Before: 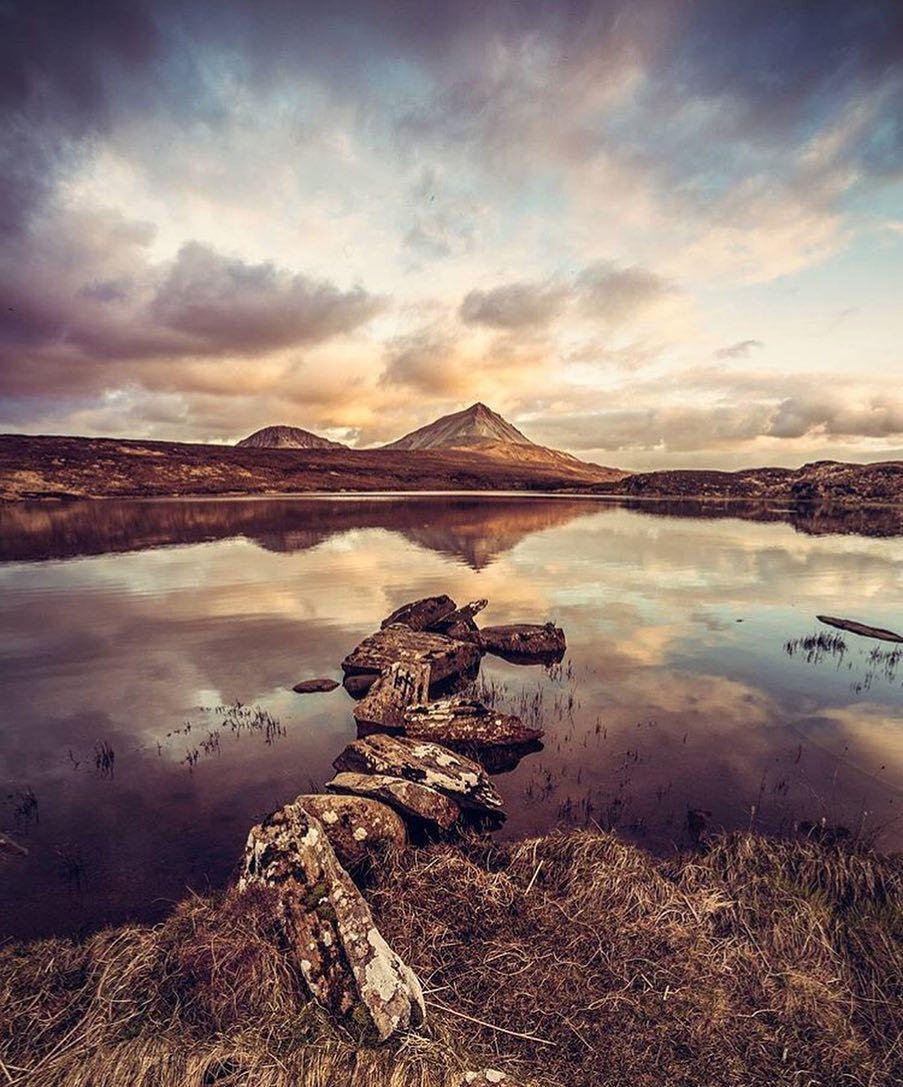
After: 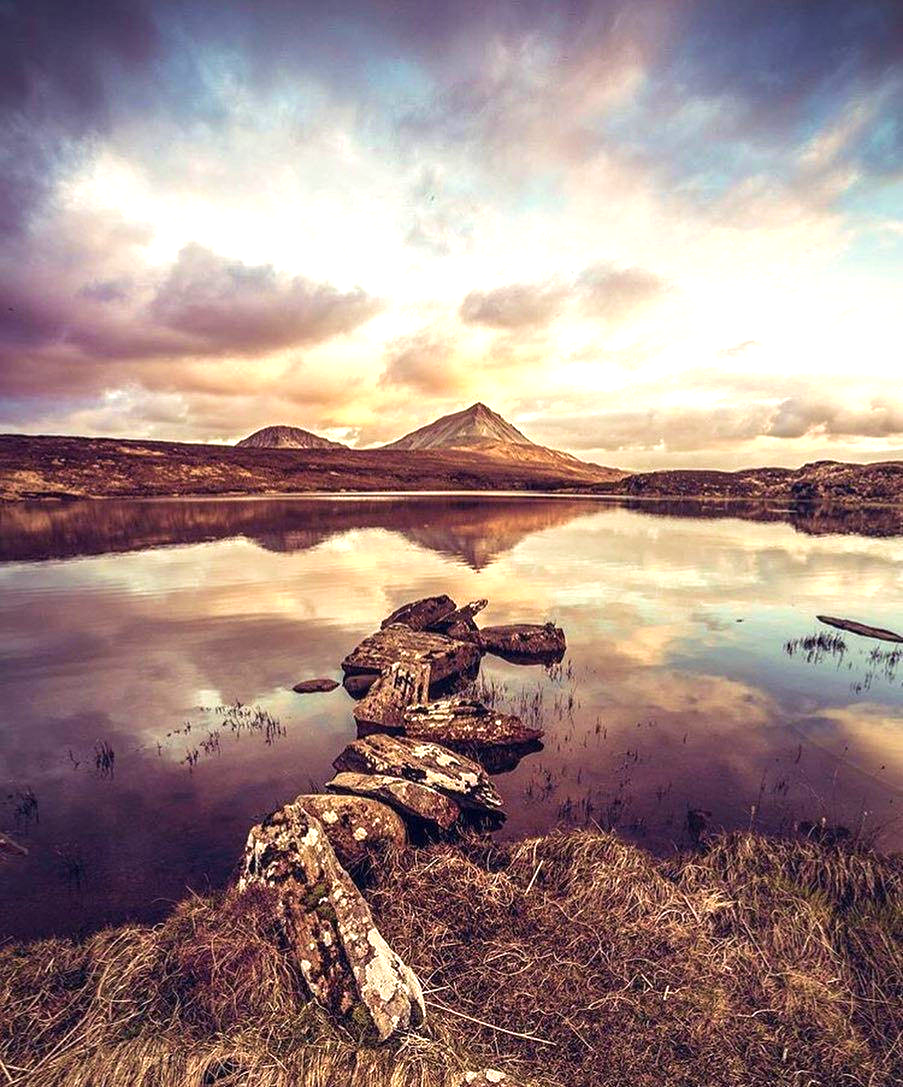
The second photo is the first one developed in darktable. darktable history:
exposure: exposure 0.6 EV, compensate highlight preservation false
velvia: strength 21.76%
